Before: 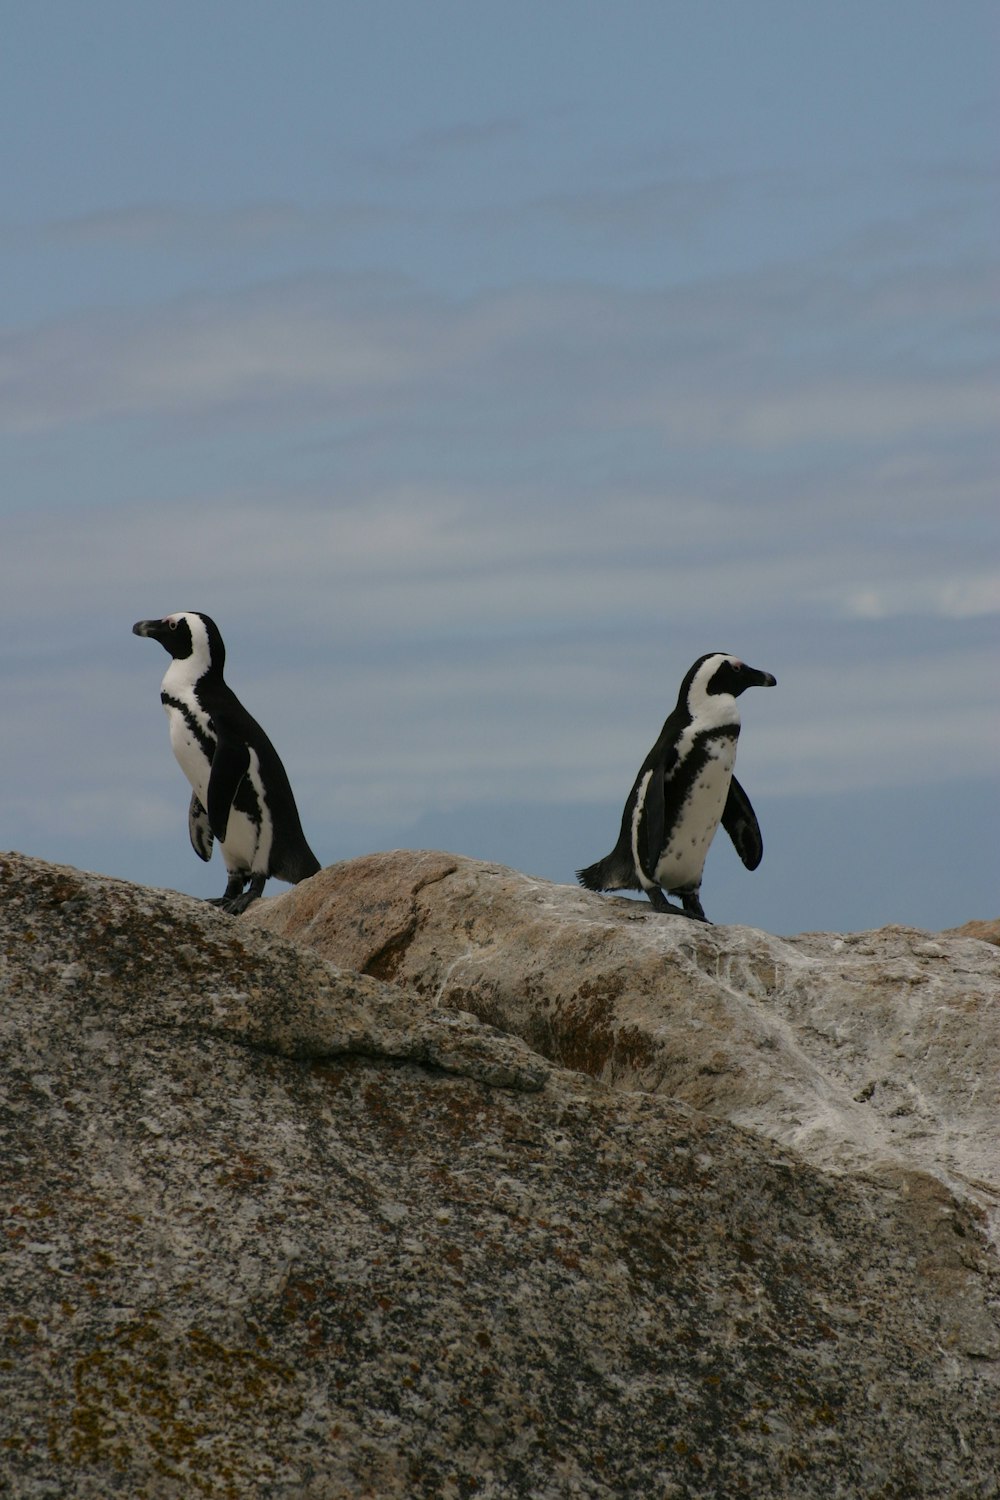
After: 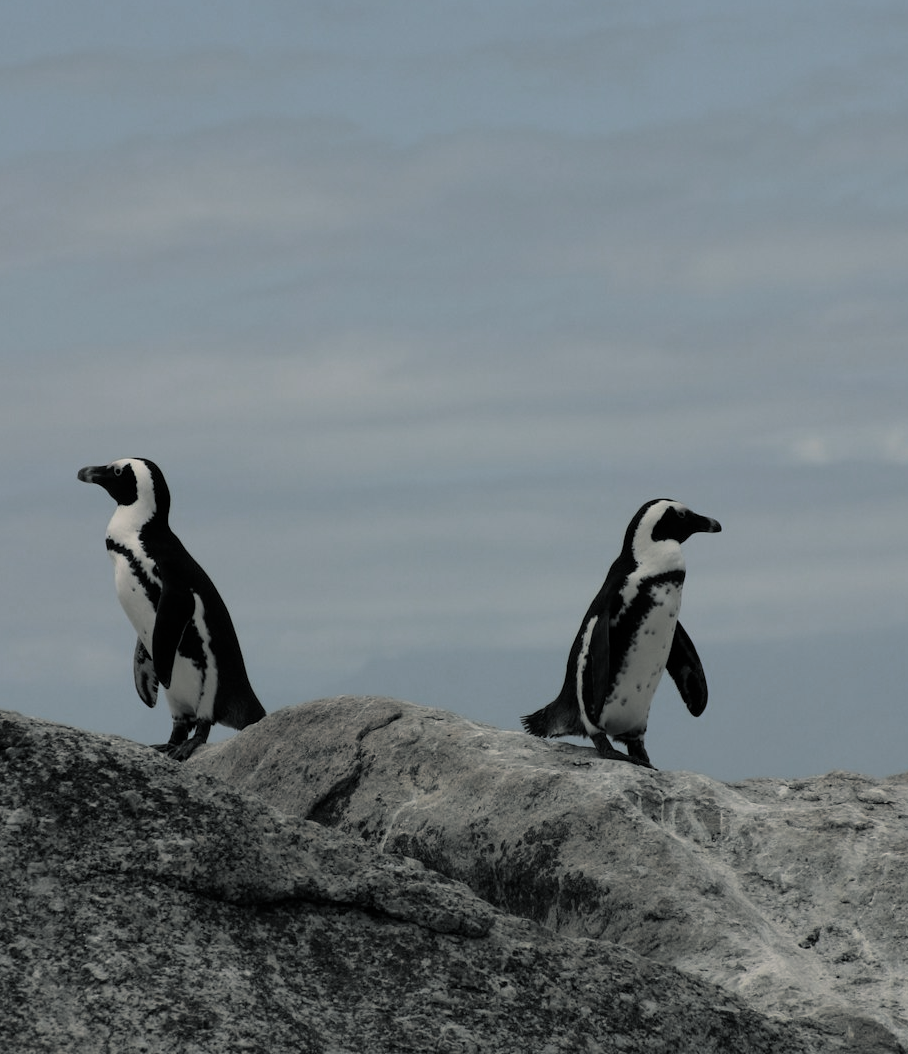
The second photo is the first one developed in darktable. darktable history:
color correction: saturation 0.99
crop: left 5.596%, top 10.314%, right 3.534%, bottom 19.395%
split-toning: shadows › hue 190.8°, shadows › saturation 0.05, highlights › hue 54°, highlights › saturation 0.05, compress 0%
